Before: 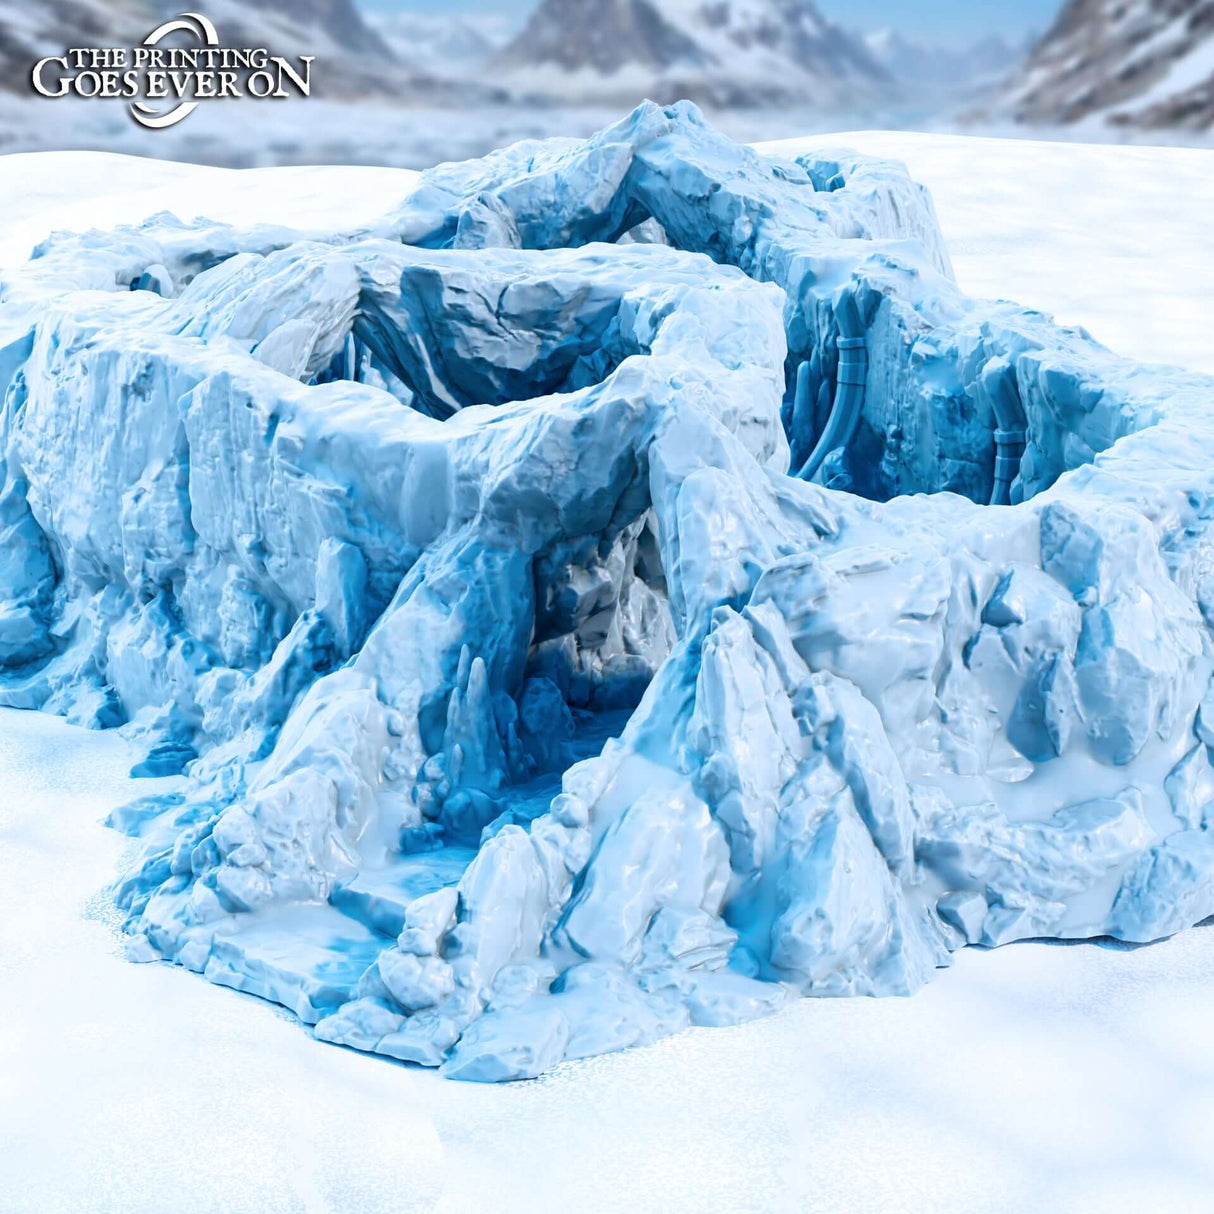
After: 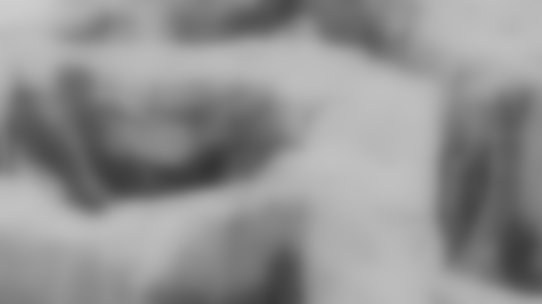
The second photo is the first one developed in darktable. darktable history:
filmic rgb: black relative exposure -7.32 EV, white relative exposure 5.09 EV, hardness 3.2
lowpass: on, module defaults
monochrome: on, module defaults
crop: left 28.64%, top 16.832%, right 26.637%, bottom 58.055%
